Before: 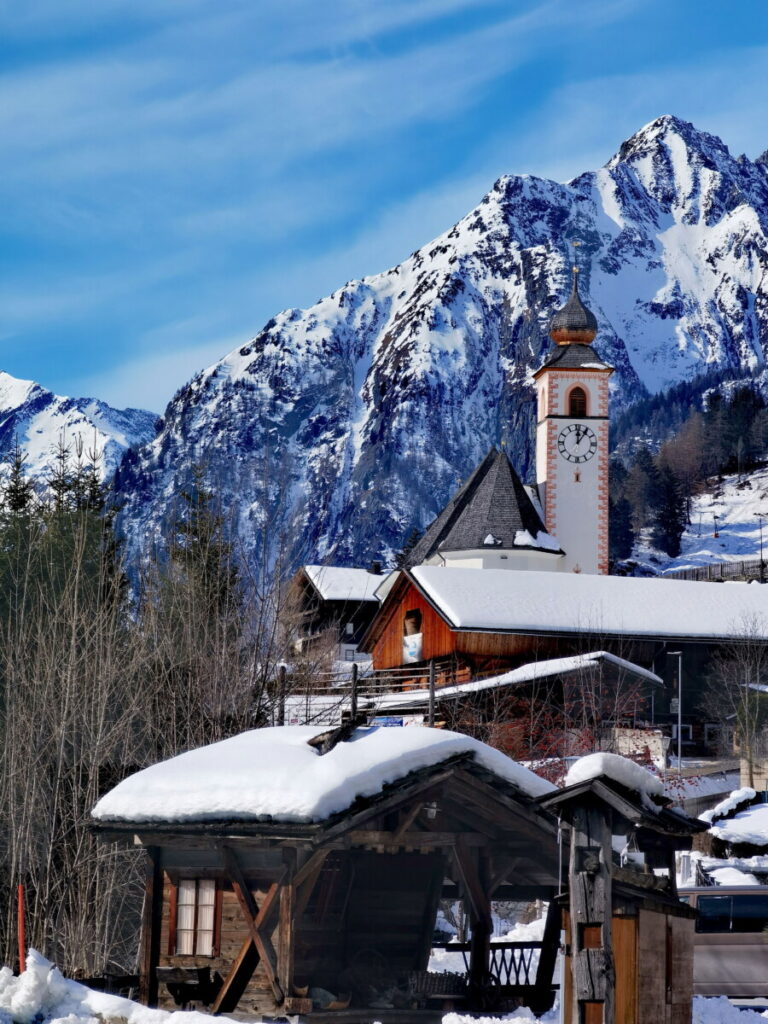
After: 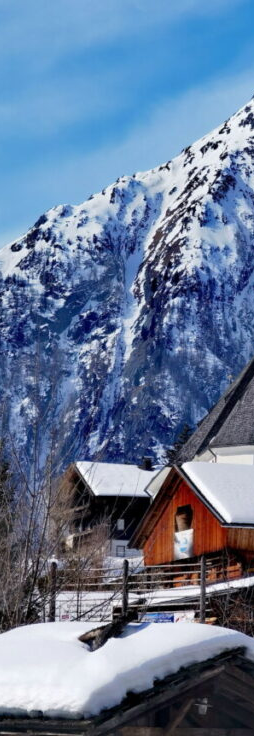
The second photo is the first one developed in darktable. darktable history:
crop and rotate: left 29.934%, top 10.194%, right 36.949%, bottom 17.84%
